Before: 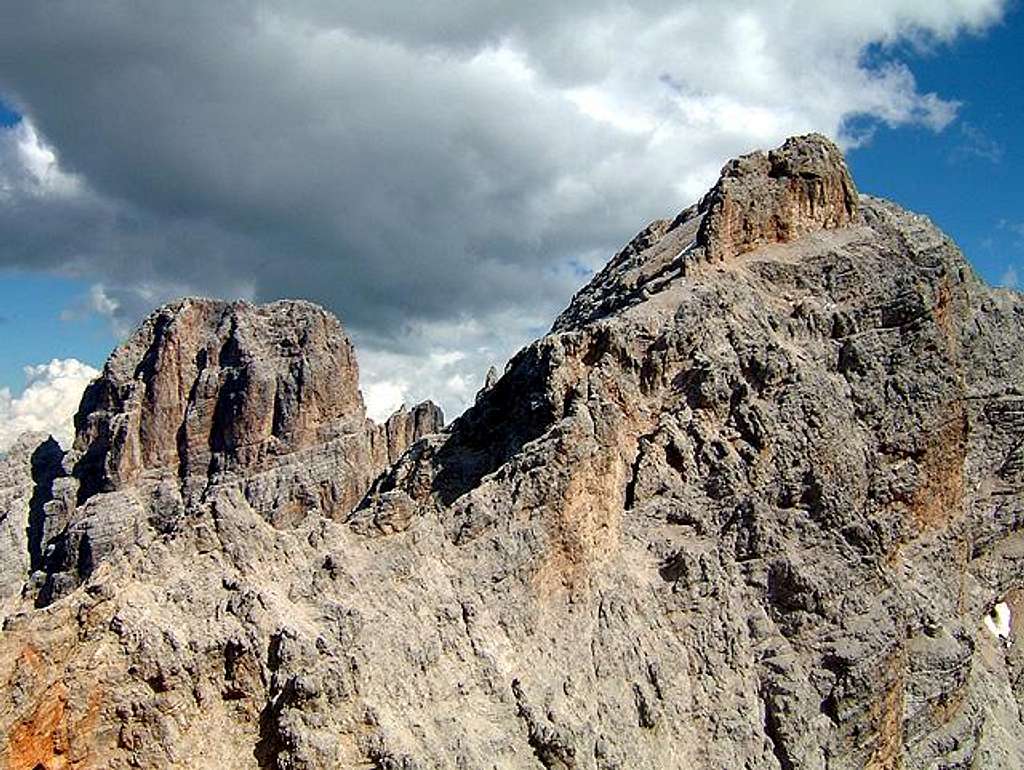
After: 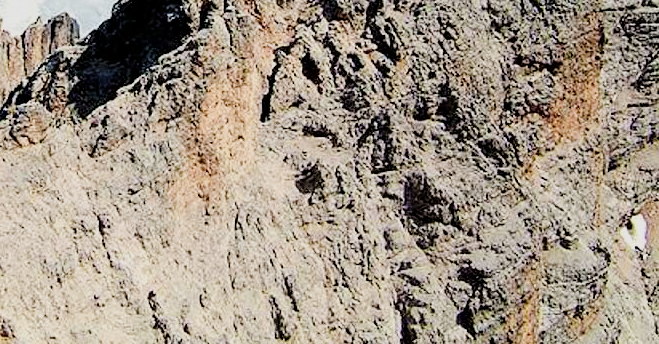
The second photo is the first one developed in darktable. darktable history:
filmic rgb: black relative exposure -6.84 EV, white relative exposure 5.83 EV, hardness 2.7
crop and rotate: left 35.551%, top 50.424%, bottom 4.804%
exposure: black level correction -0.001, exposure 0.91 EV, compensate exposure bias true, compensate highlight preservation false
contrast equalizer: y [[0.6 ×6], [0.55 ×6], [0 ×6], [0 ×6], [0 ×6]], mix 0.134
